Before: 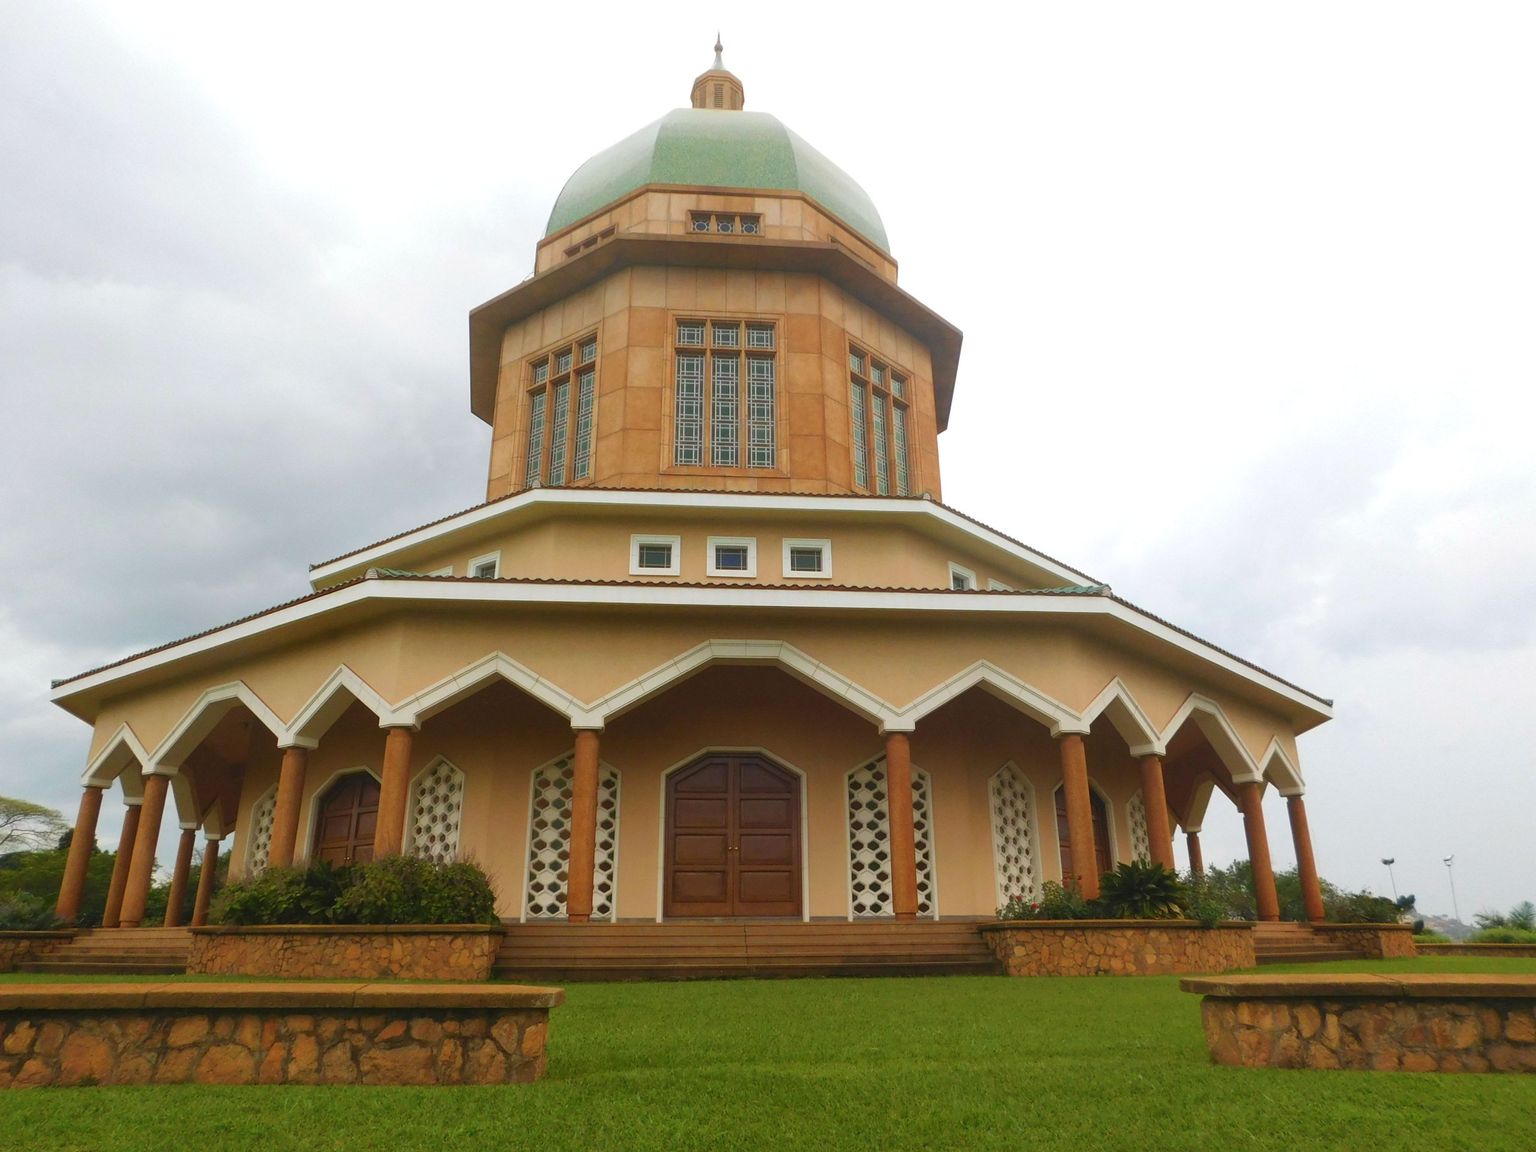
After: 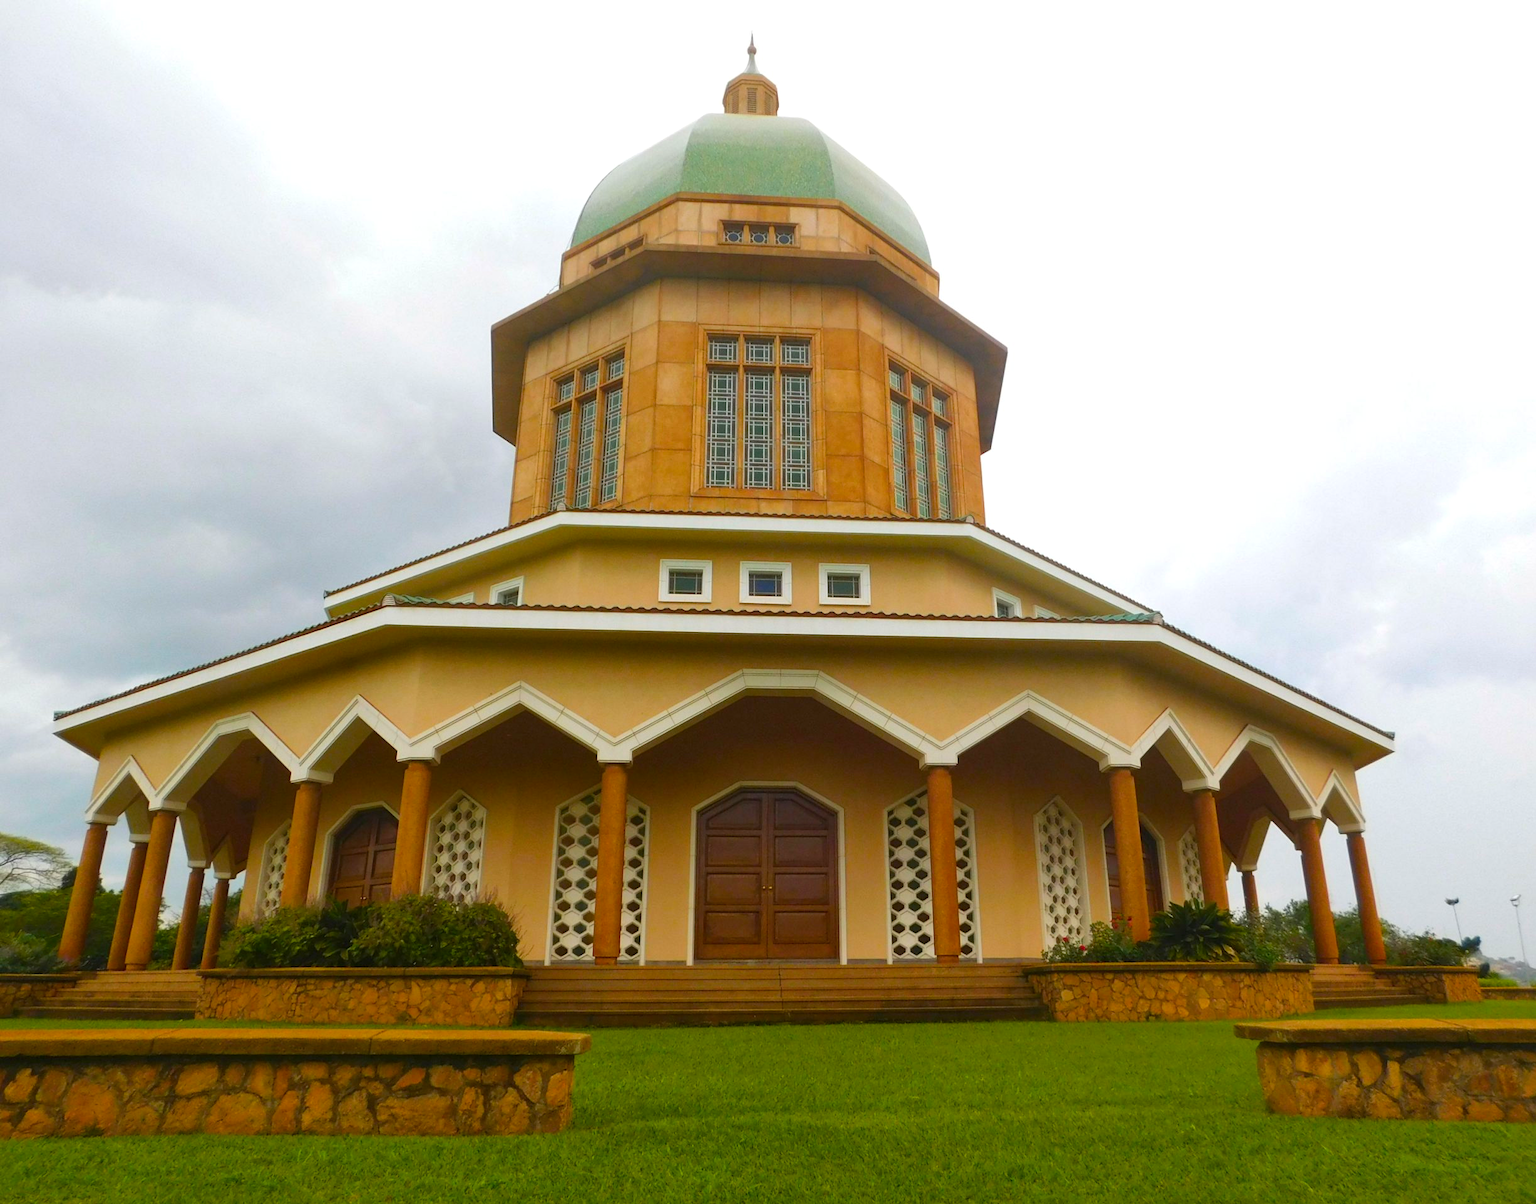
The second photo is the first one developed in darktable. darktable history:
crop: right 4.389%, bottom 0.034%
color balance rgb: shadows lift › chroma 0.792%, shadows lift › hue 111.64°, perceptual saturation grading › global saturation 25.182%, global vibrance 20%
local contrast: mode bilateral grid, contrast 21, coarseness 50, detail 119%, midtone range 0.2
